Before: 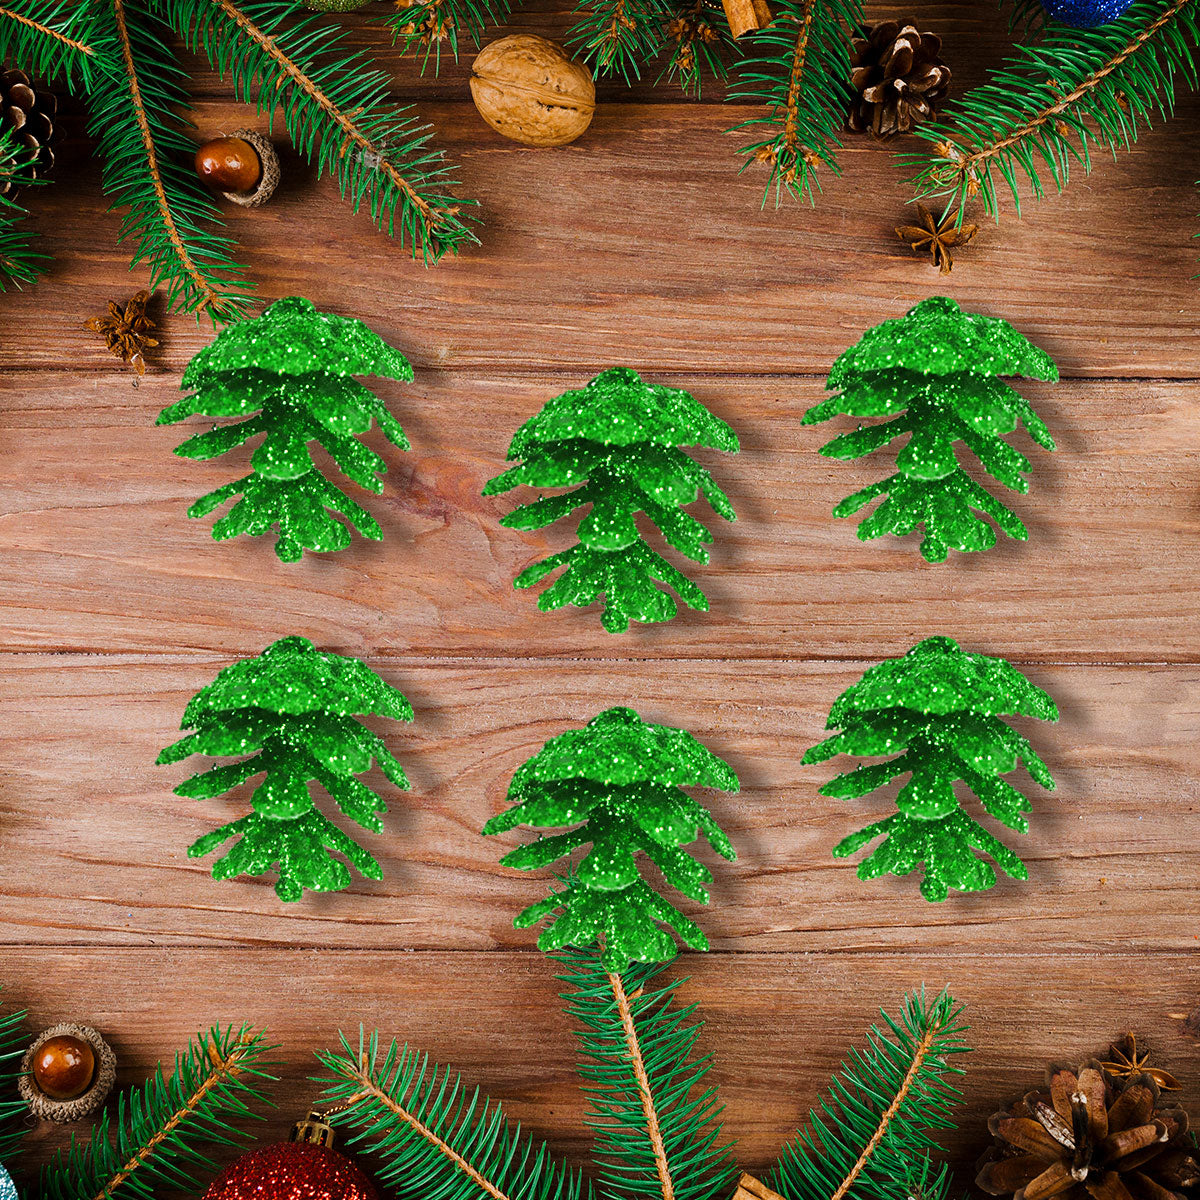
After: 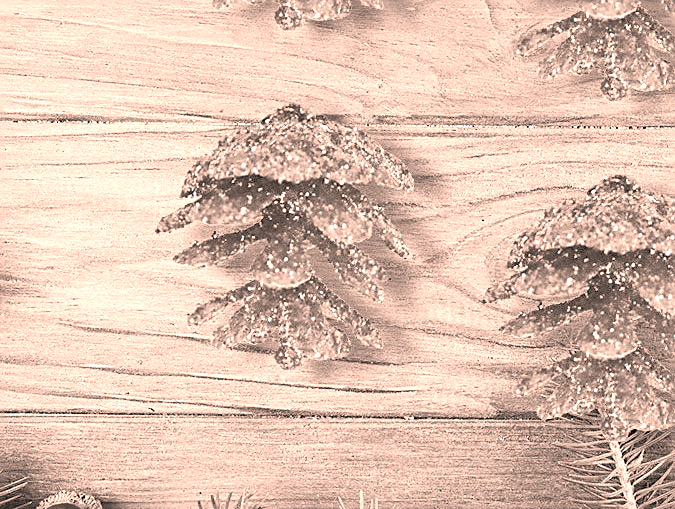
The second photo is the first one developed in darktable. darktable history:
exposure: black level correction 0, exposure 1.892 EV, compensate highlight preservation false
tone equalizer: -8 EV -0.001 EV, -7 EV 0.005 EV, -6 EV -0.033 EV, -5 EV 0.012 EV, -4 EV -0.007 EV, -3 EV 0.027 EV, -2 EV -0.061 EV, -1 EV -0.293 EV, +0 EV -0.579 EV
contrast brightness saturation: contrast 0.141, brightness 0.208
color correction: highlights a* 17.49, highlights b* 18.41
crop: top 44.365%, right 43.701%, bottom 13.204%
color calibration: output gray [0.21, 0.42, 0.37, 0], illuminant same as pipeline (D50), adaptation XYZ, x 0.345, y 0.359, temperature 5010.91 K
sharpen: on, module defaults
